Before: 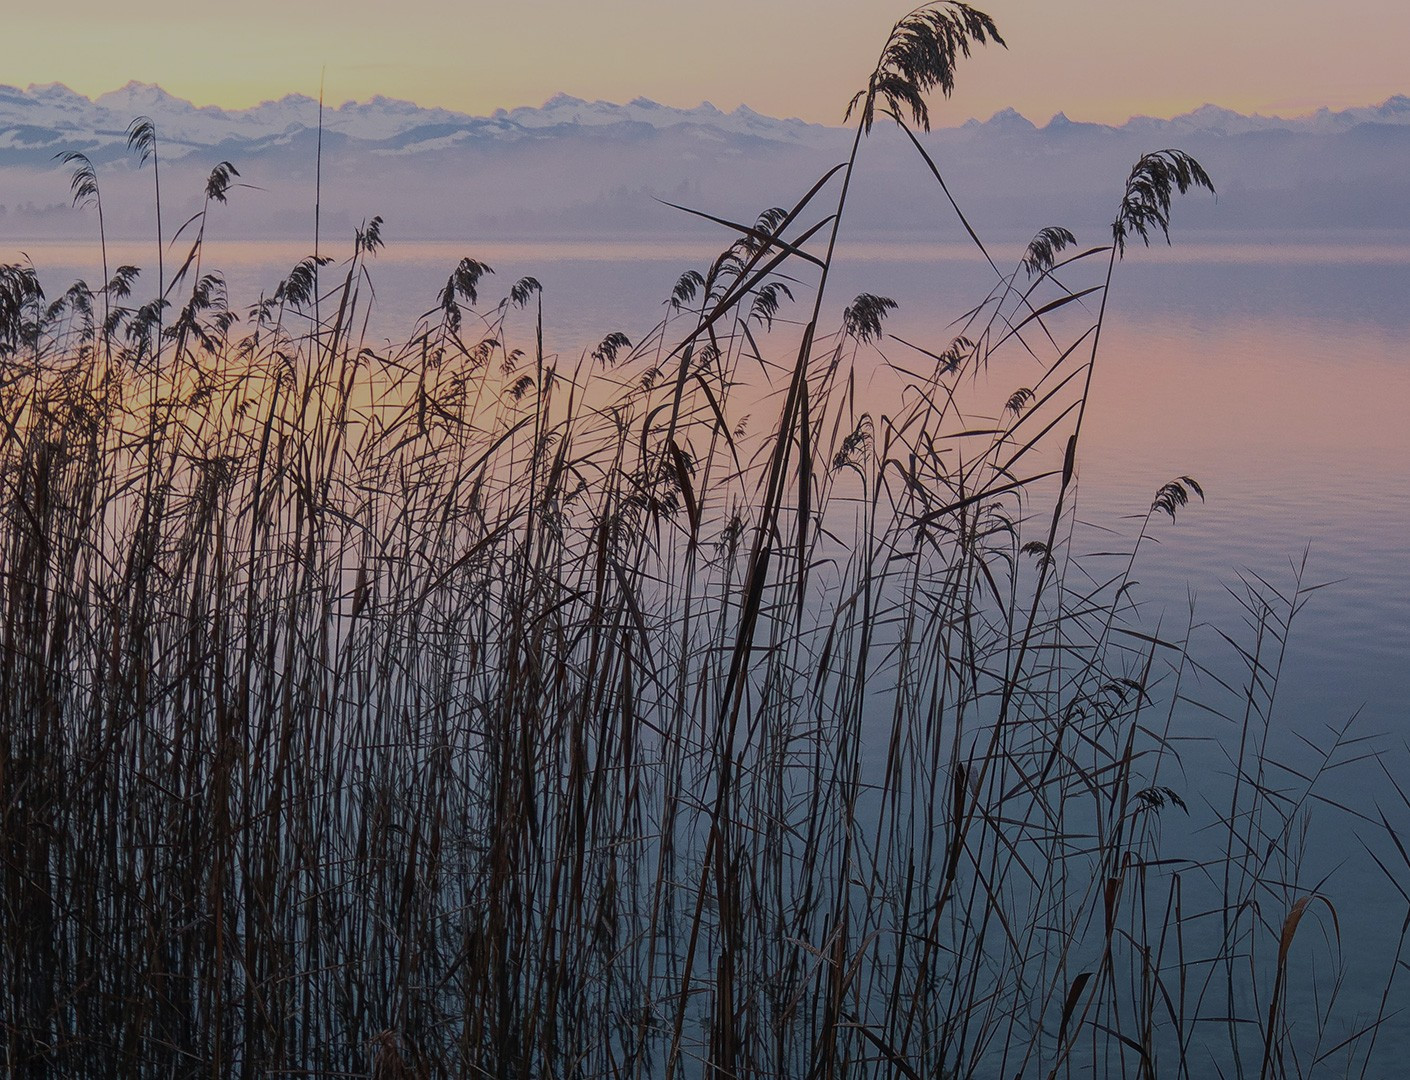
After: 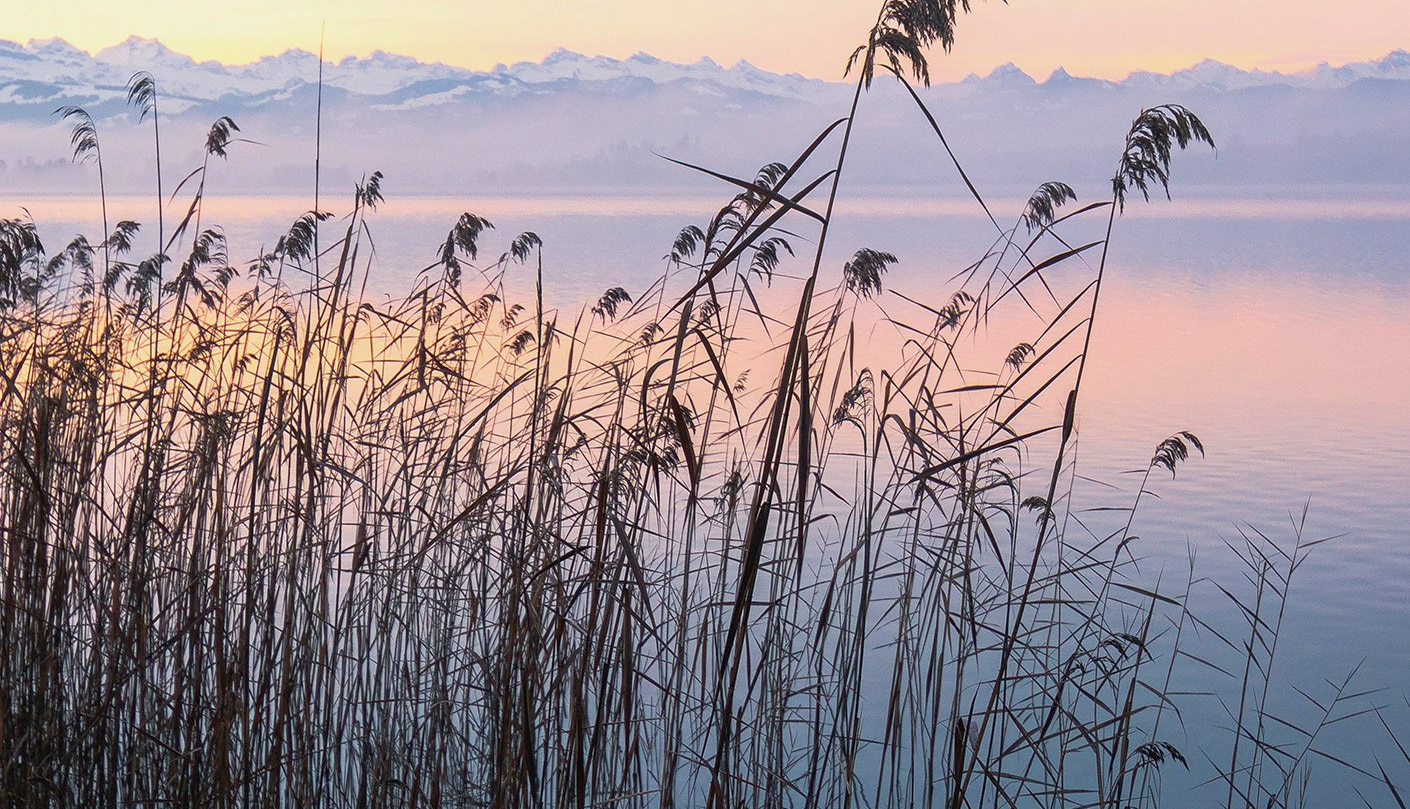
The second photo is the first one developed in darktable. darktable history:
crop: top 4.186%, bottom 20.868%
exposure: black level correction 0.001, exposure 1 EV, compensate exposure bias true, compensate highlight preservation false
